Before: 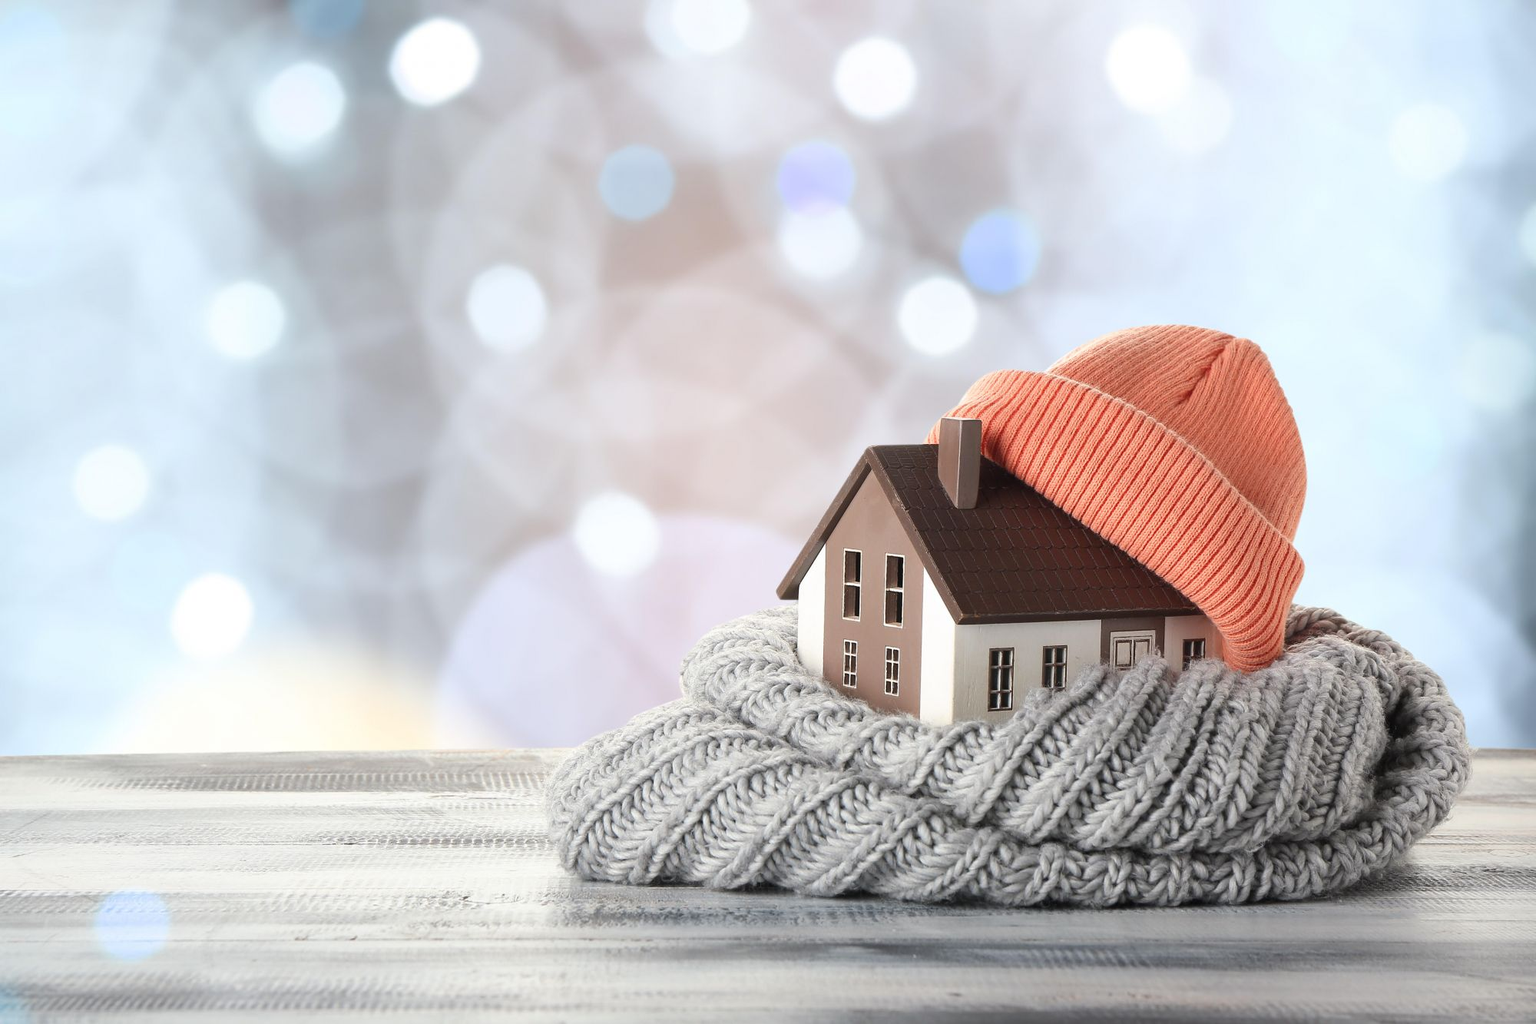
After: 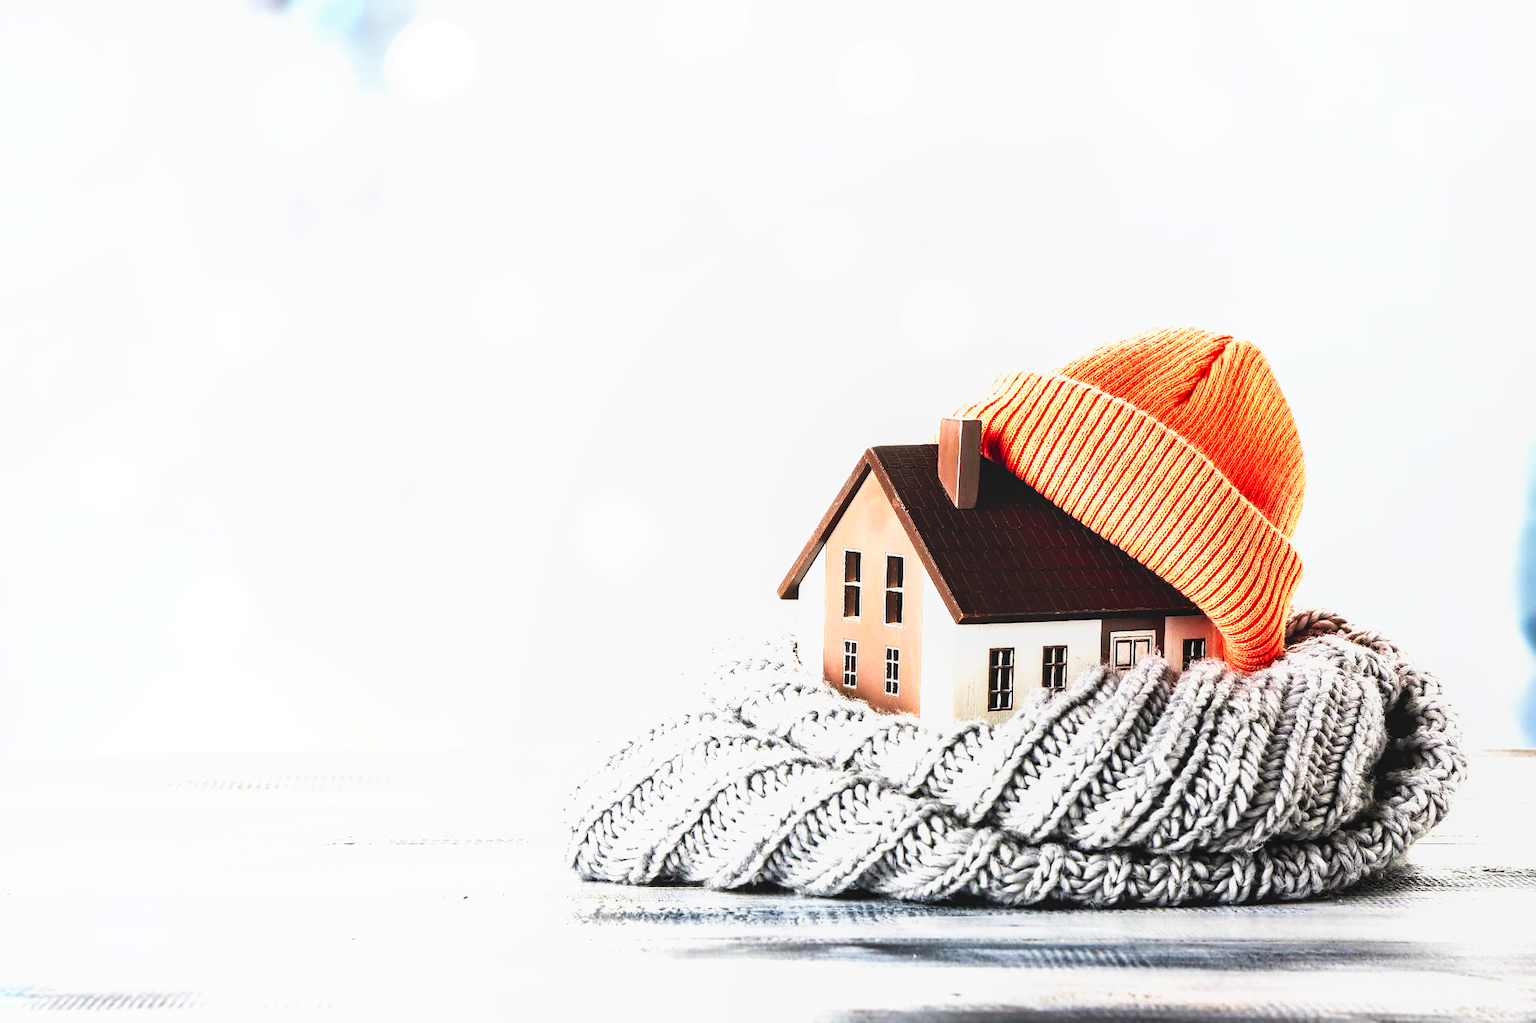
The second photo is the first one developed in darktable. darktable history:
tone curve: curves: ch0 [(0, 0) (0.003, 0) (0.011, 0) (0.025, 0) (0.044, 0.001) (0.069, 0.003) (0.1, 0.003) (0.136, 0.006) (0.177, 0.014) (0.224, 0.056) (0.277, 0.128) (0.335, 0.218) (0.399, 0.346) (0.468, 0.512) (0.543, 0.713) (0.623, 0.898) (0.709, 0.987) (0.801, 0.99) (0.898, 0.99) (1, 1)], preserve colors none
local contrast: detail 109%
